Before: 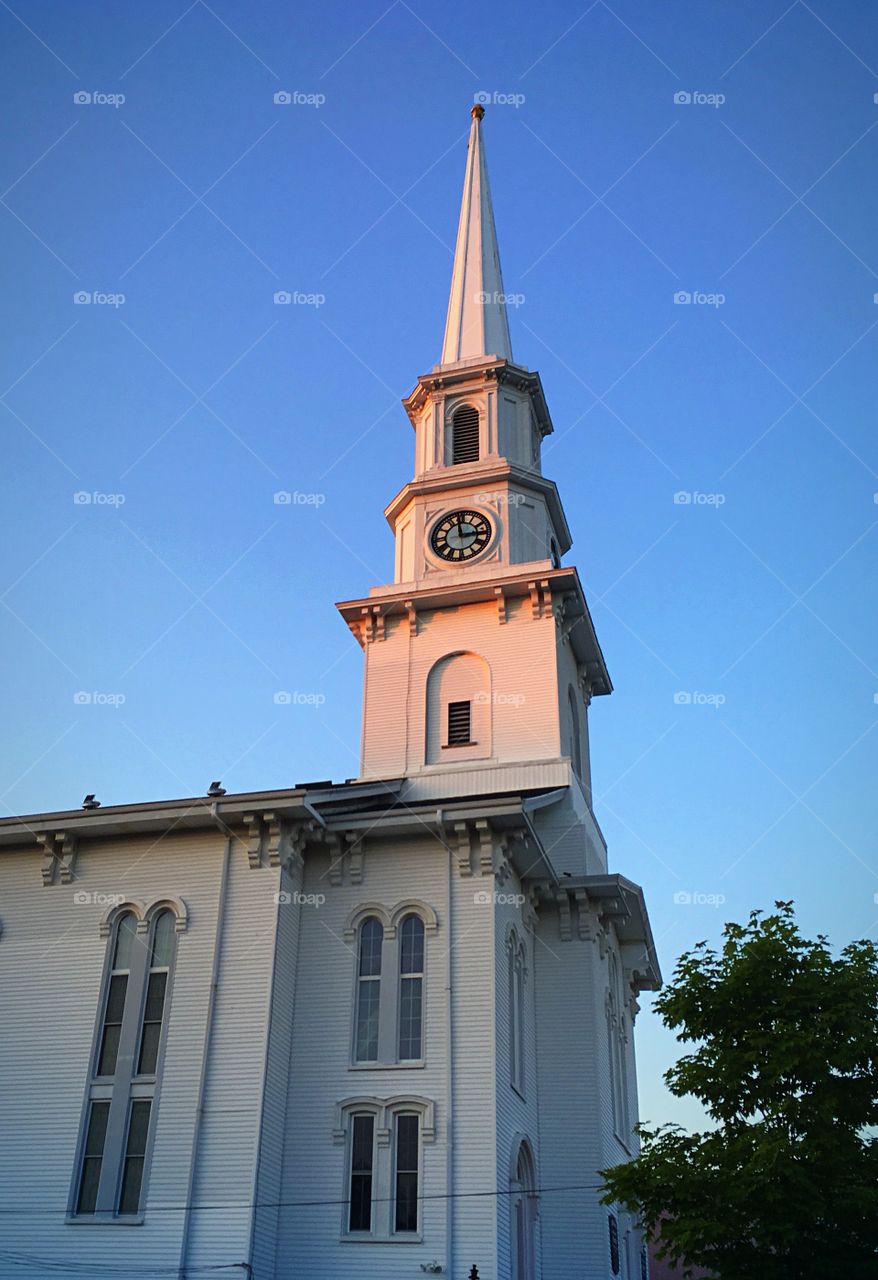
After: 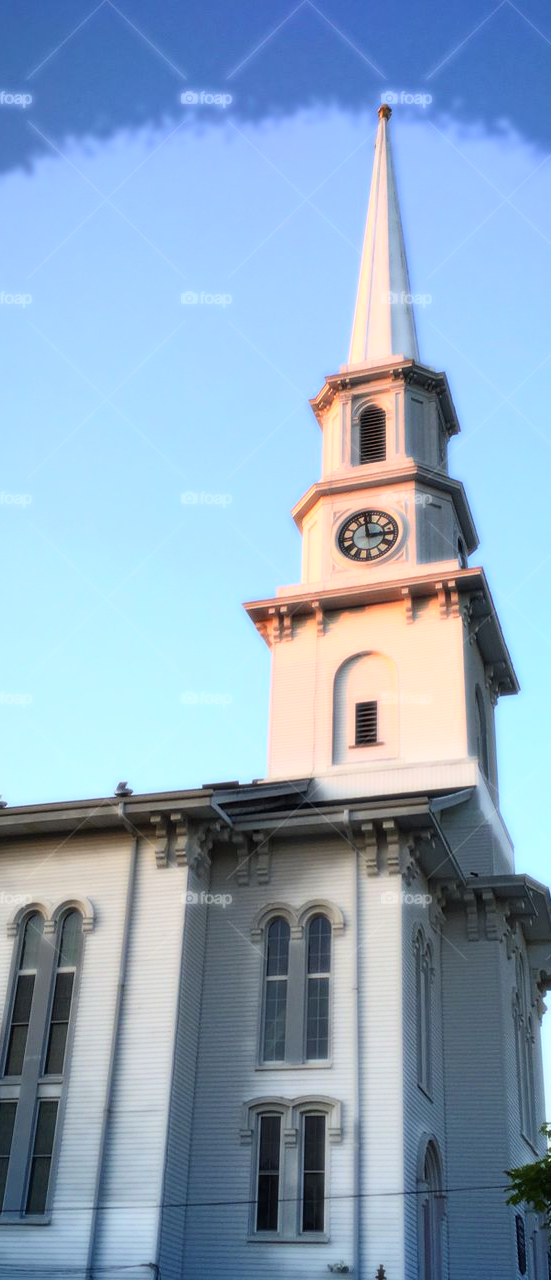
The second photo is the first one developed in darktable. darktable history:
crop: left 10.644%, right 26.528%
bloom: size 0%, threshold 54.82%, strength 8.31%
